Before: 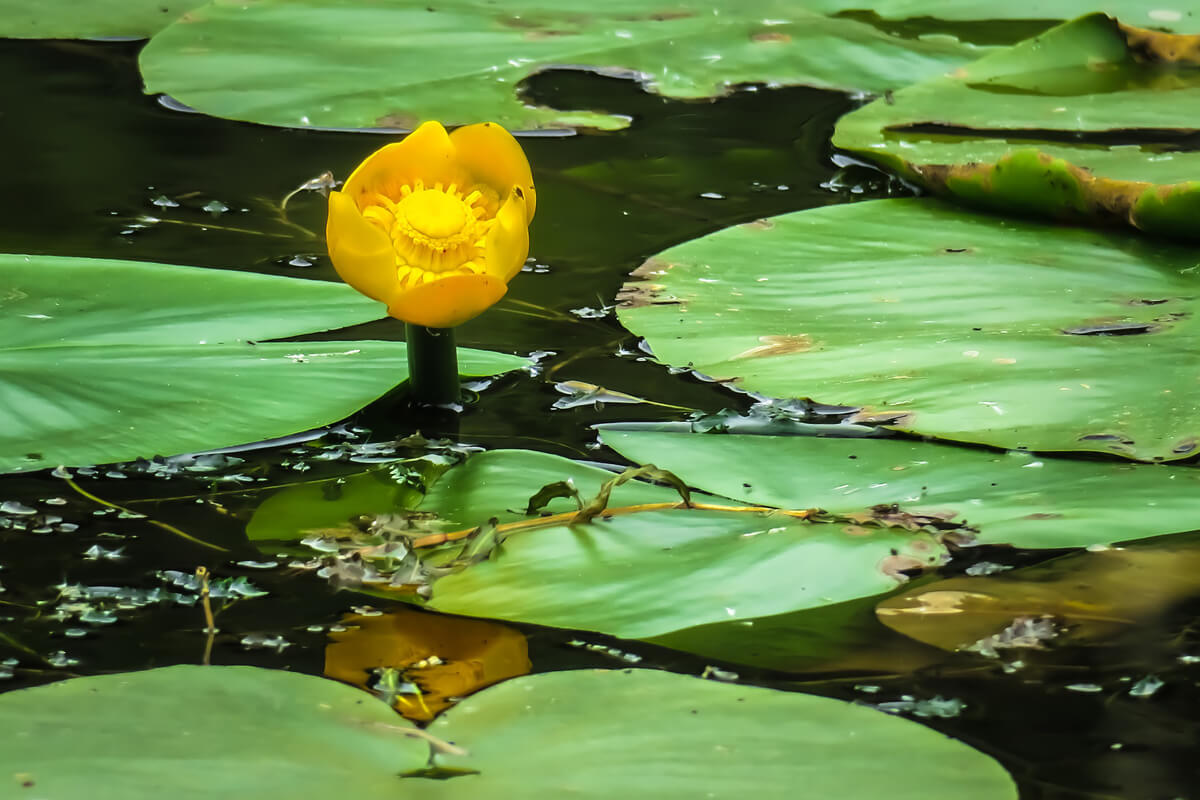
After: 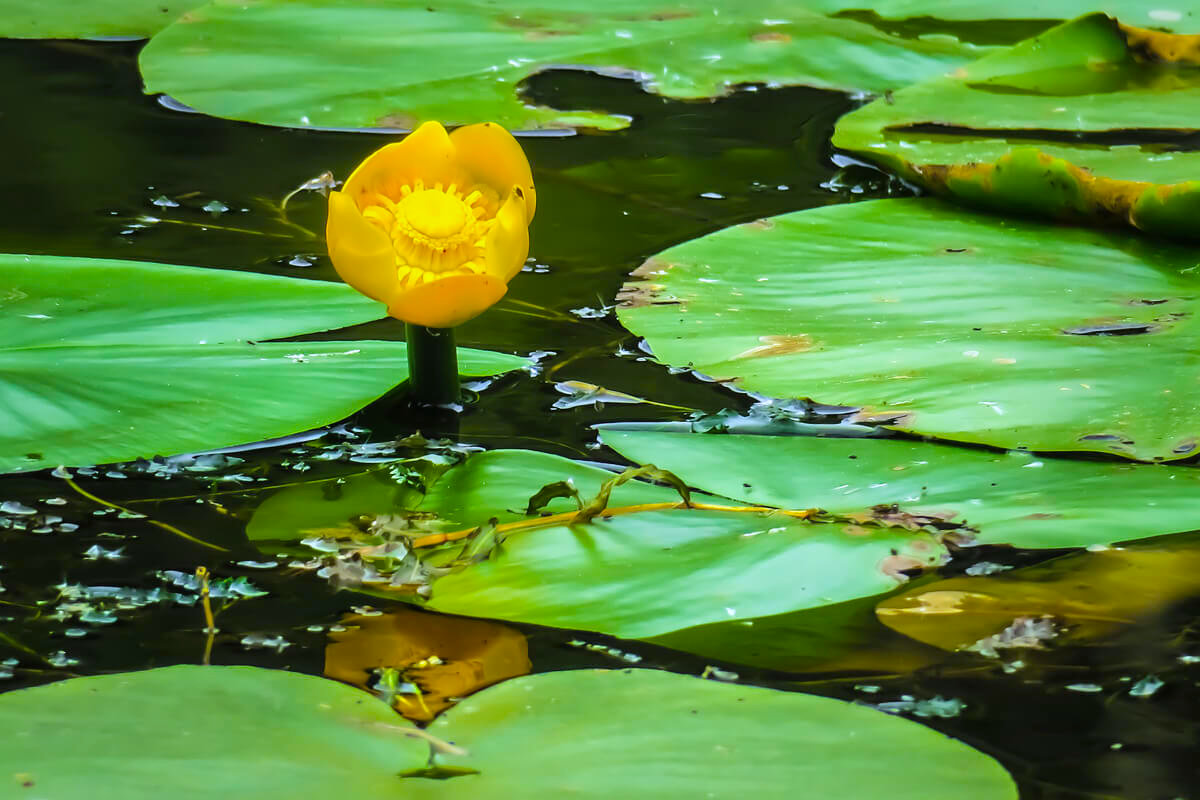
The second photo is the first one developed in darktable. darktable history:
white balance: red 0.967, blue 1.119, emerald 0.756
color balance rgb: perceptual saturation grading › global saturation 25%, perceptual brilliance grading › mid-tones 10%, perceptual brilliance grading › shadows 15%, global vibrance 20%
